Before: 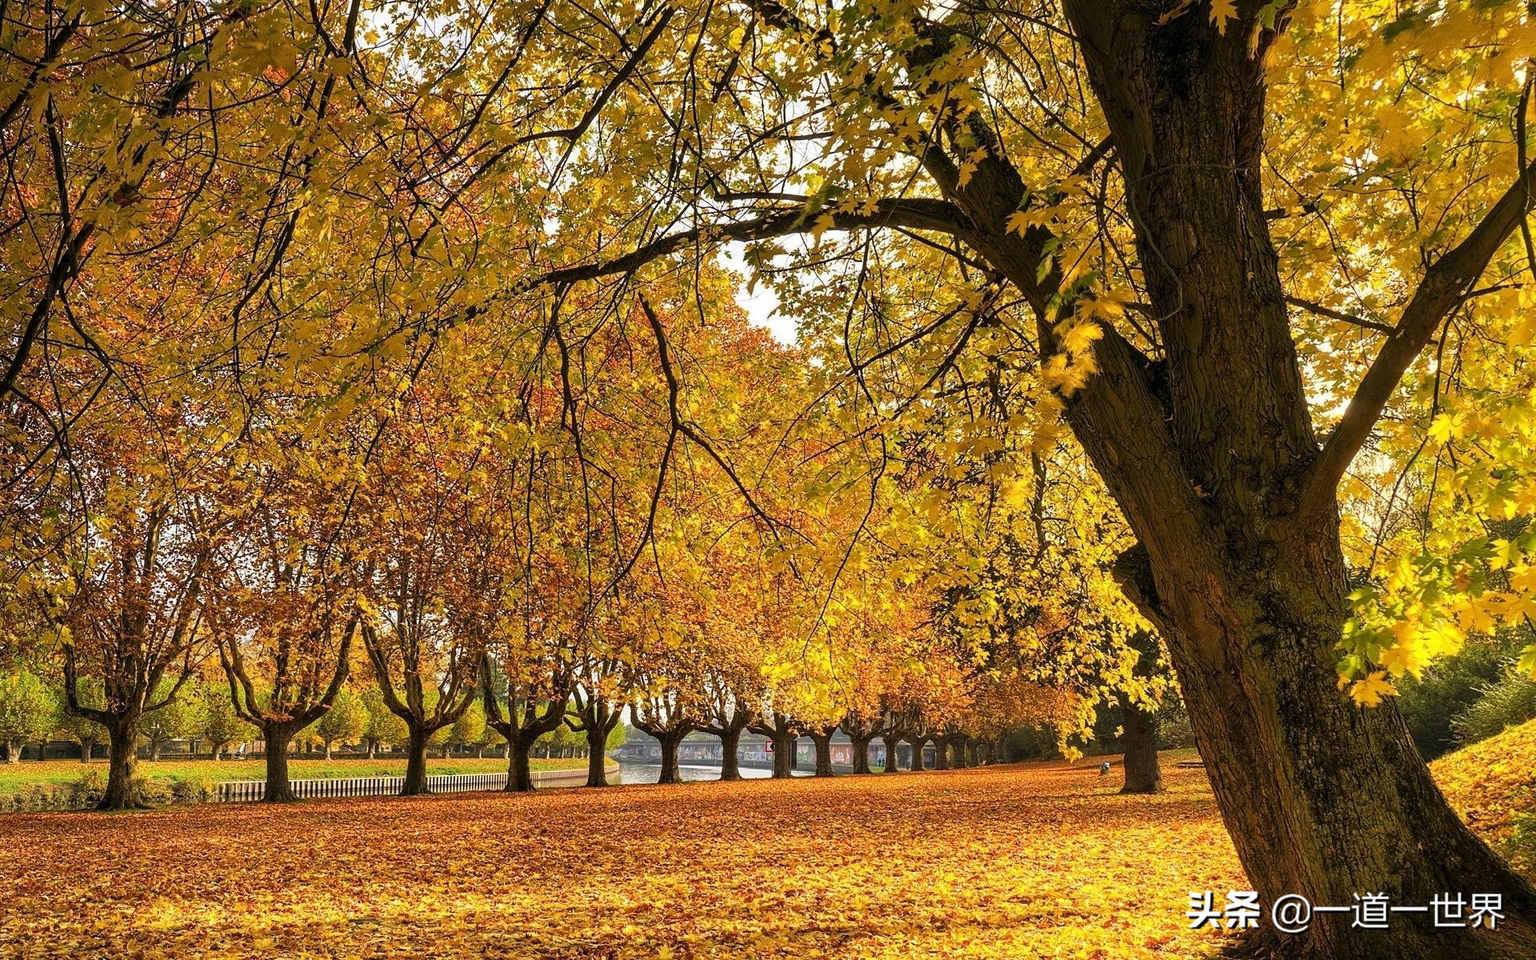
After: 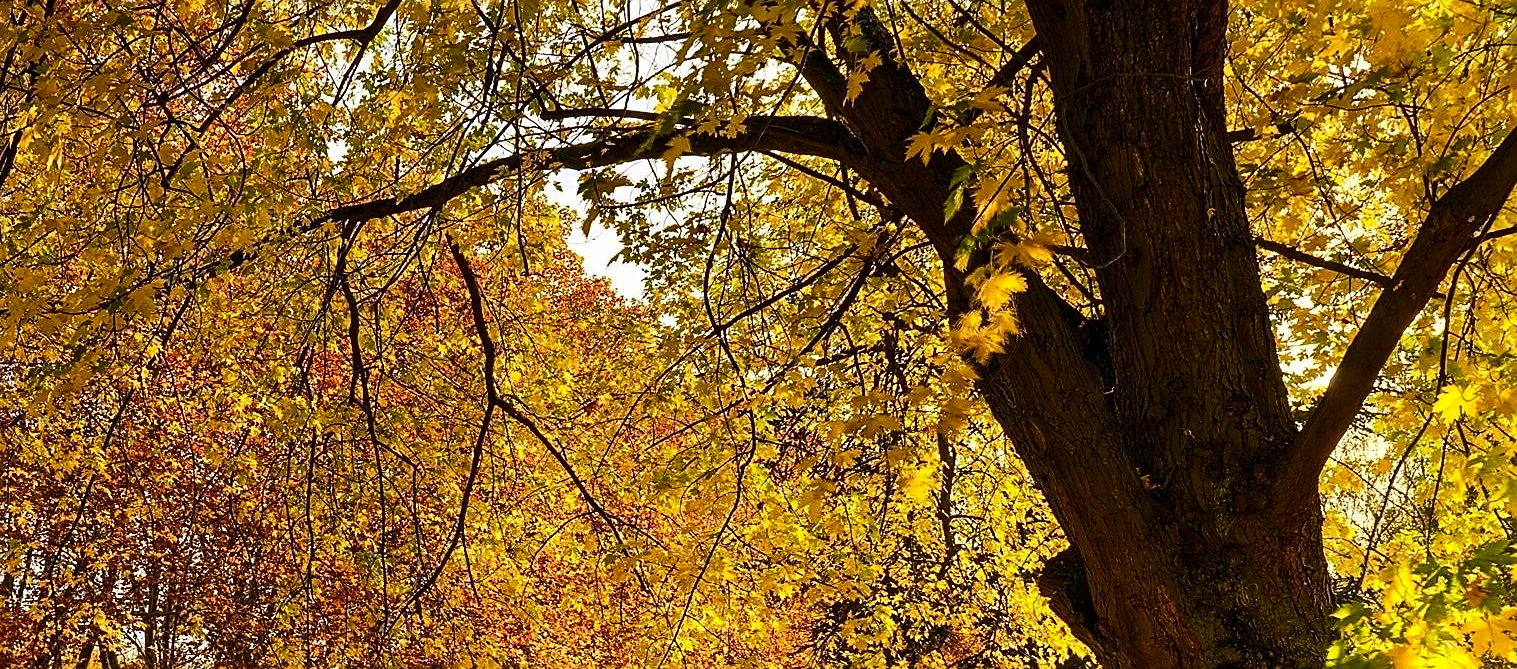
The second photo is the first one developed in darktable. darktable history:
crop: left 18.383%, top 11.08%, right 2.577%, bottom 33.114%
contrast brightness saturation: contrast 0.2, brightness -0.107, saturation 0.105
sharpen: on, module defaults
